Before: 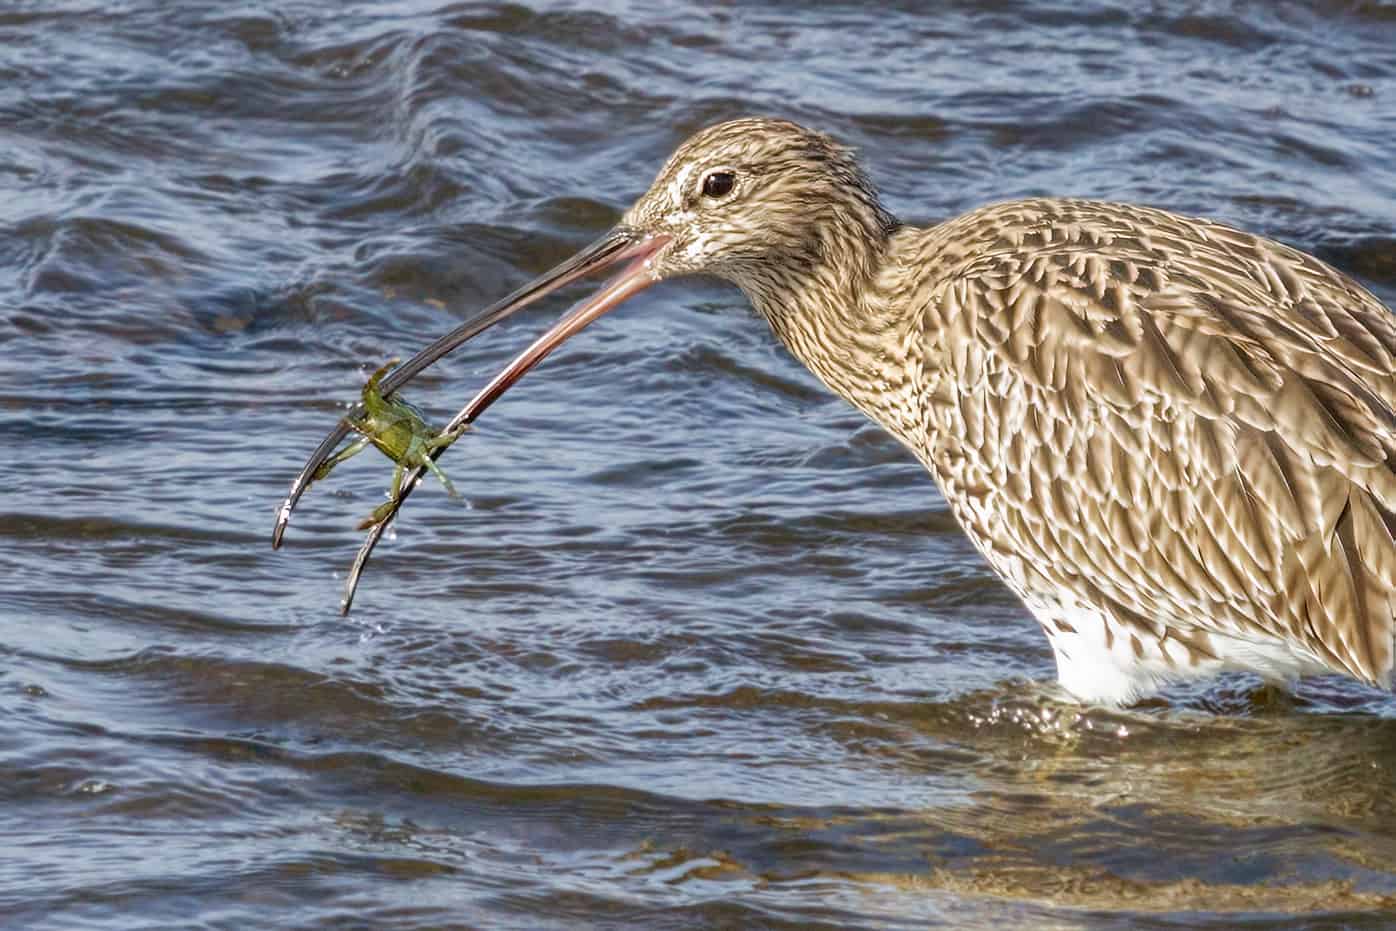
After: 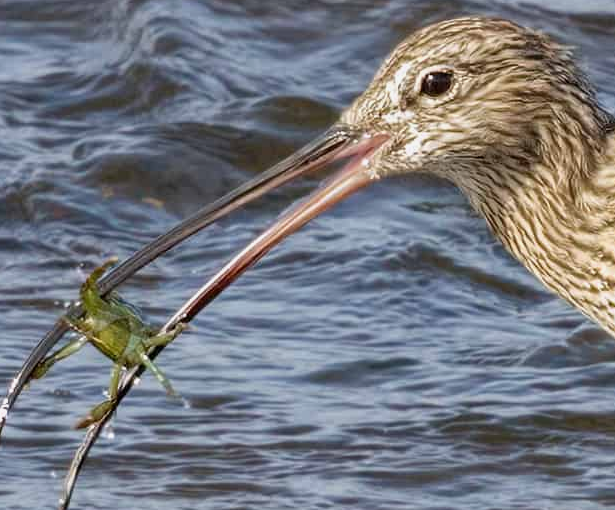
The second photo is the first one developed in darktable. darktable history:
crop: left 20.248%, top 10.86%, right 35.675%, bottom 34.321%
exposure: black level correction 0.001, exposure -0.125 EV, compensate exposure bias true, compensate highlight preservation false
